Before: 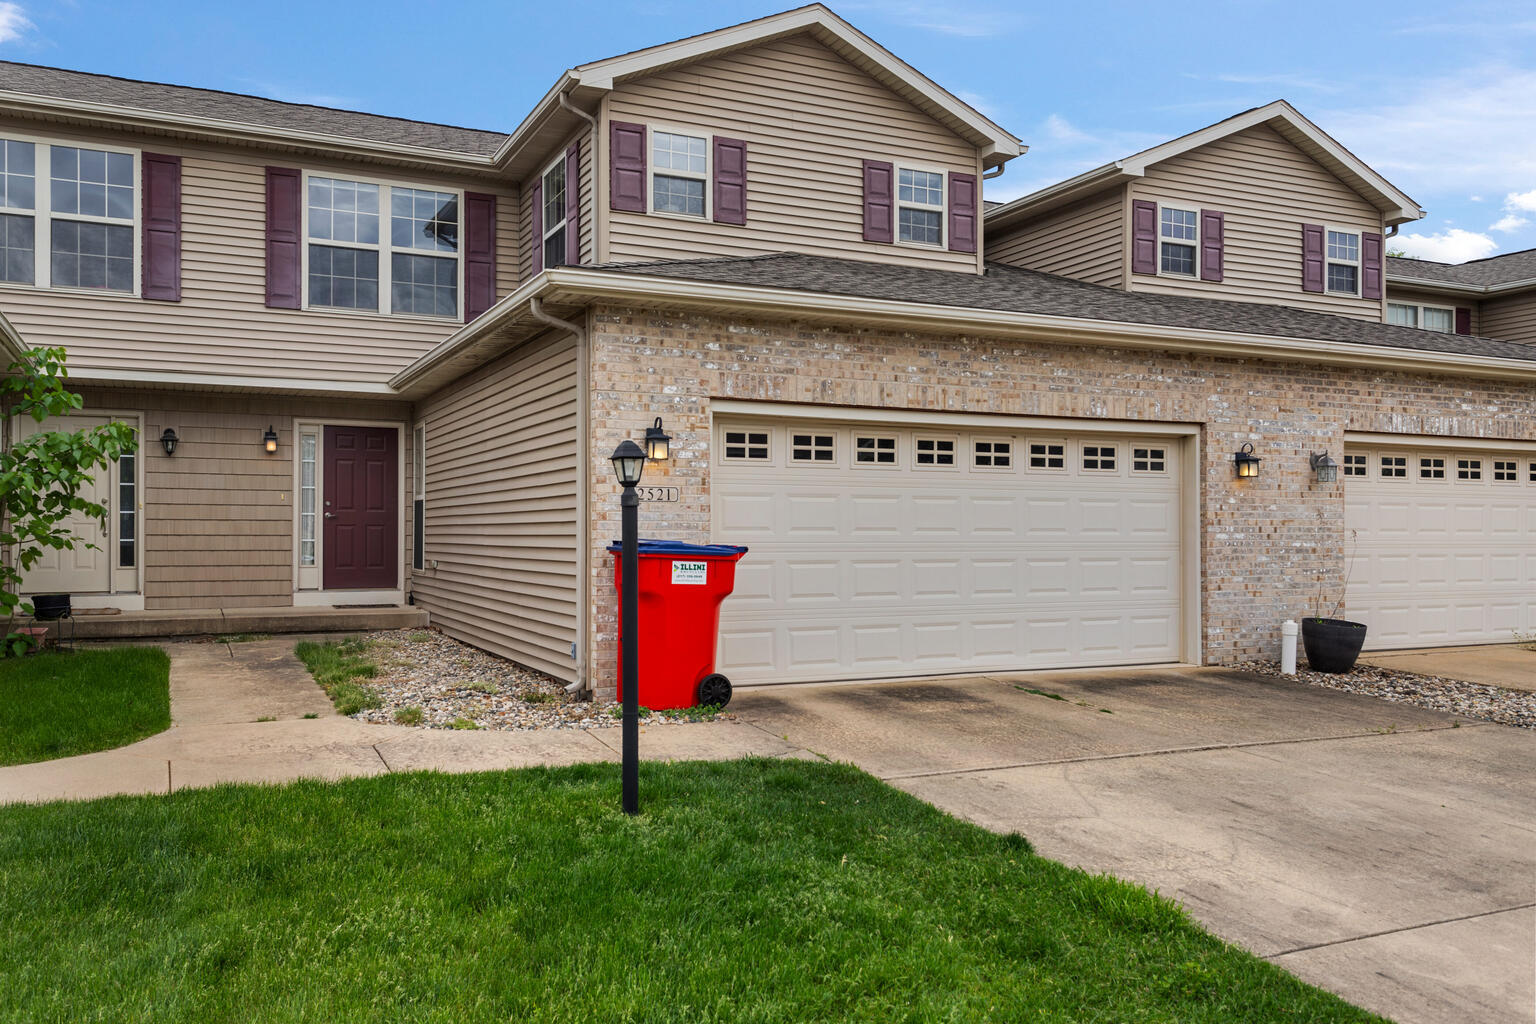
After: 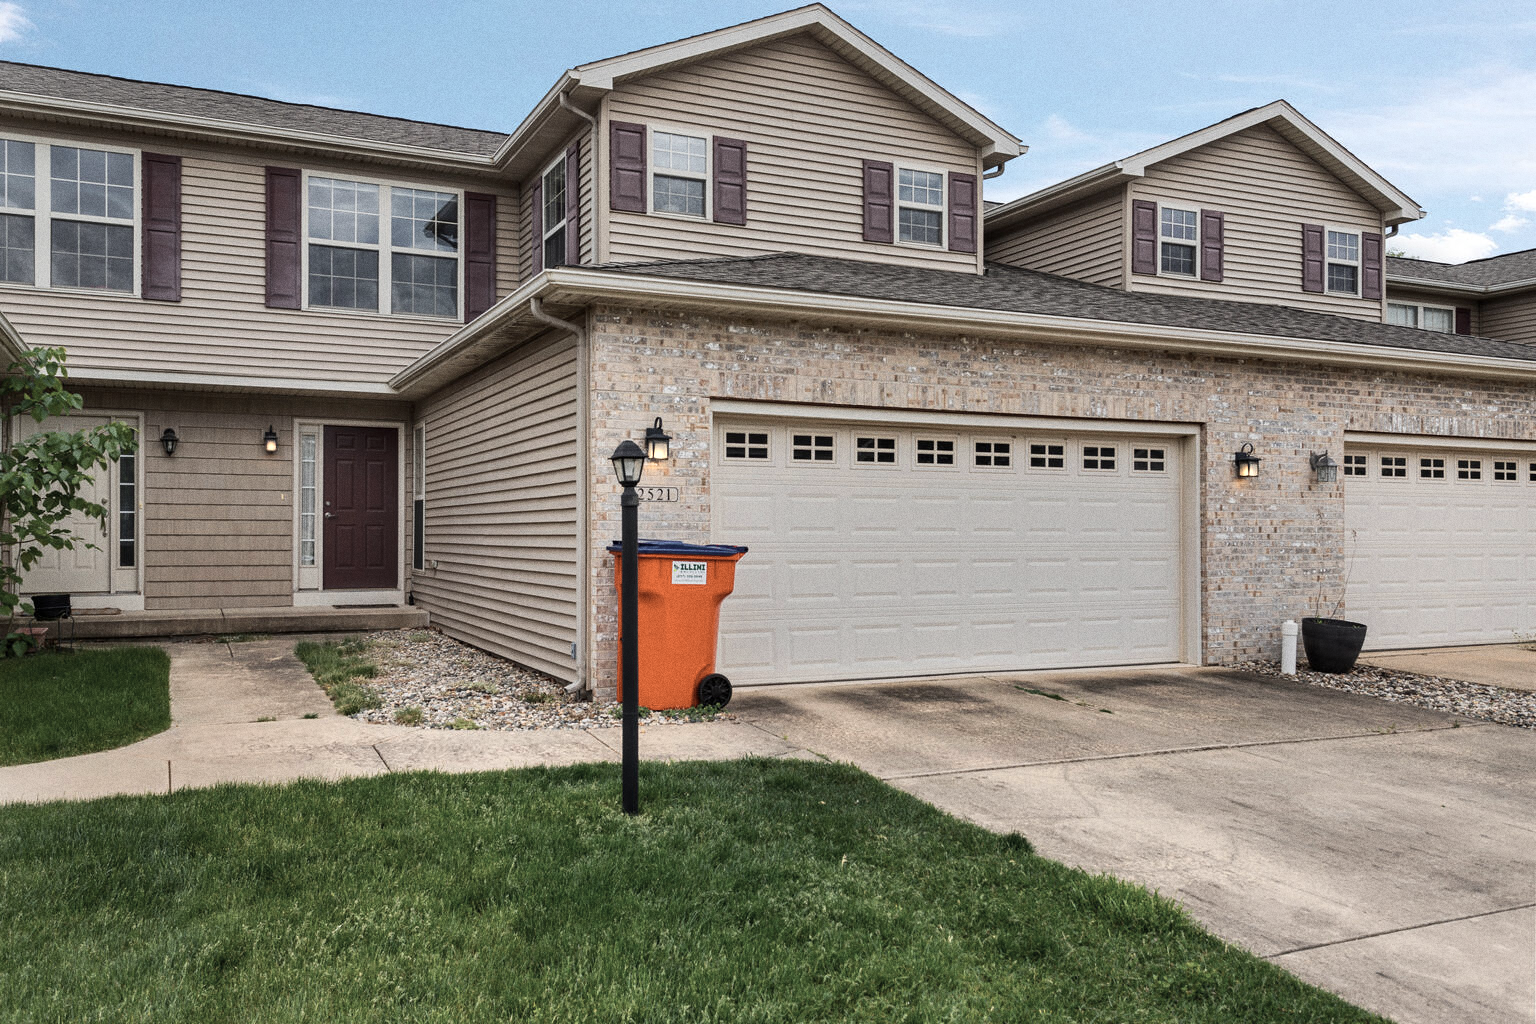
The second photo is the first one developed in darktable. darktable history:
grain: coarseness 0.09 ISO
contrast brightness saturation: contrast 0.1, saturation -0.36
color zones: curves: ch0 [(0.018, 0.548) (0.197, 0.654) (0.425, 0.447) (0.605, 0.658) (0.732, 0.579)]; ch1 [(0.105, 0.531) (0.224, 0.531) (0.386, 0.39) (0.618, 0.456) (0.732, 0.456) (0.956, 0.421)]; ch2 [(0.039, 0.583) (0.215, 0.465) (0.399, 0.544) (0.465, 0.548) (0.614, 0.447) (0.724, 0.43) (0.882, 0.623) (0.956, 0.632)]
